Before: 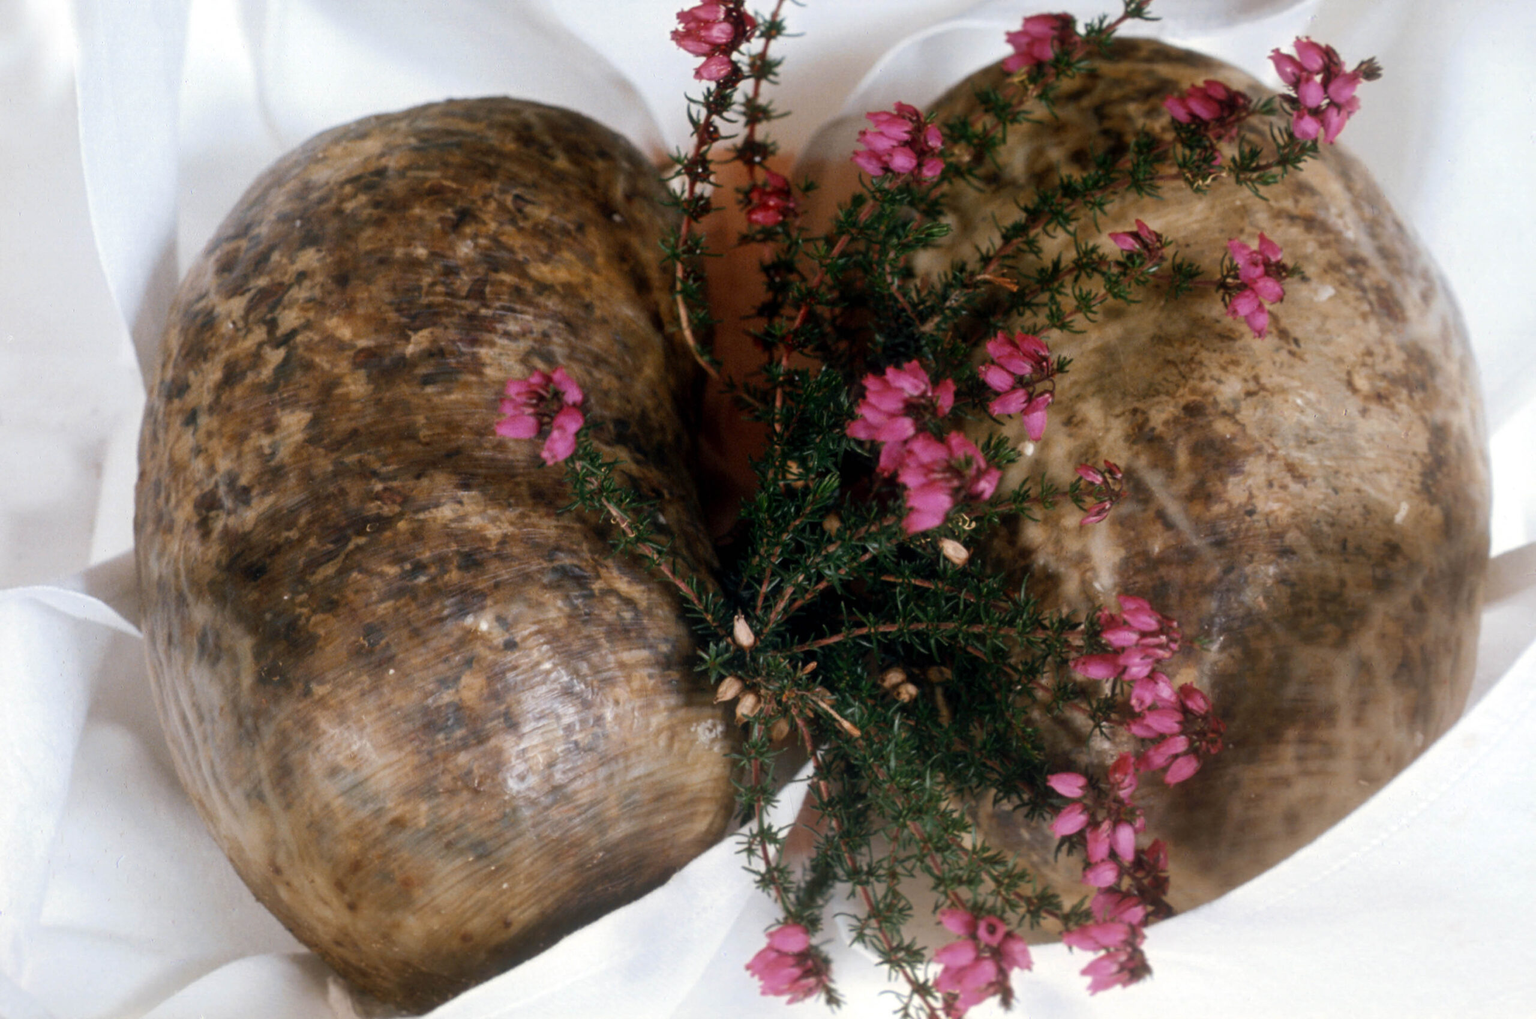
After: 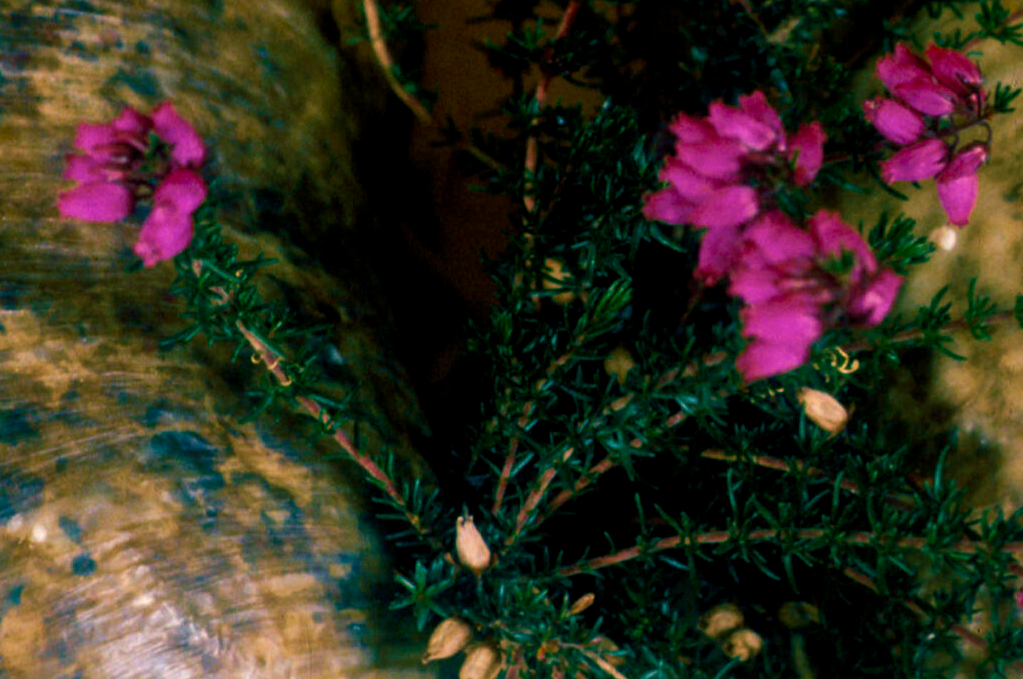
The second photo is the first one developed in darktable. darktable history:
color balance rgb: shadows lift › luminance -28.76%, shadows lift › chroma 10%, shadows lift › hue 230°, power › chroma 0.5%, power › hue 215°, highlights gain › luminance 7.14%, highlights gain › chroma 1%, highlights gain › hue 50°, global offset › luminance -0.29%, global offset › hue 260°, perceptual saturation grading › global saturation 20%, perceptual saturation grading › highlights -13.92%, perceptual saturation grading › shadows 50%
crop: left 30%, top 30%, right 30%, bottom 30%
velvia: strength 67.07%, mid-tones bias 0.972
